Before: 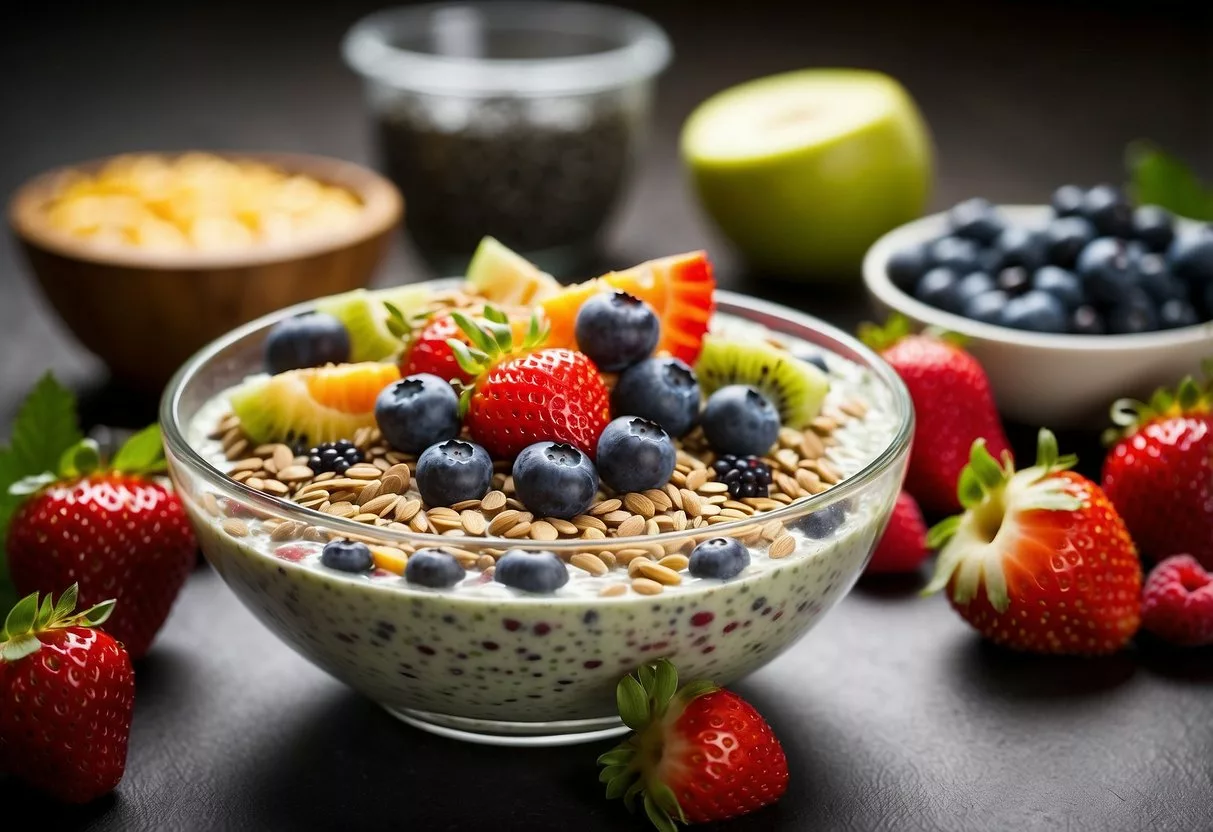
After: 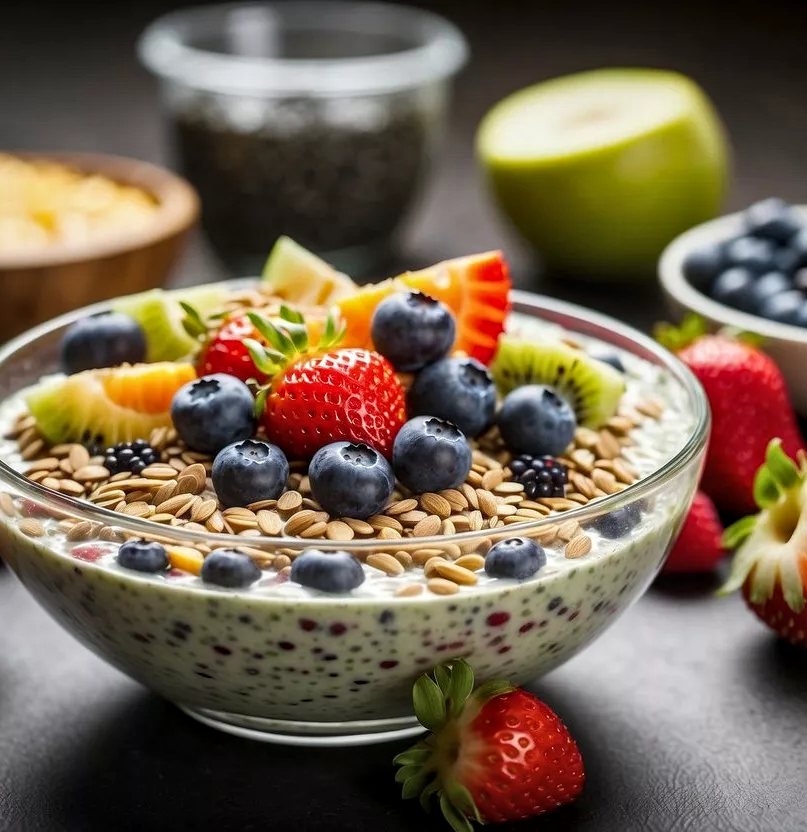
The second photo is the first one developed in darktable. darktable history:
local contrast: on, module defaults
crop: left 16.899%, right 16.556%
